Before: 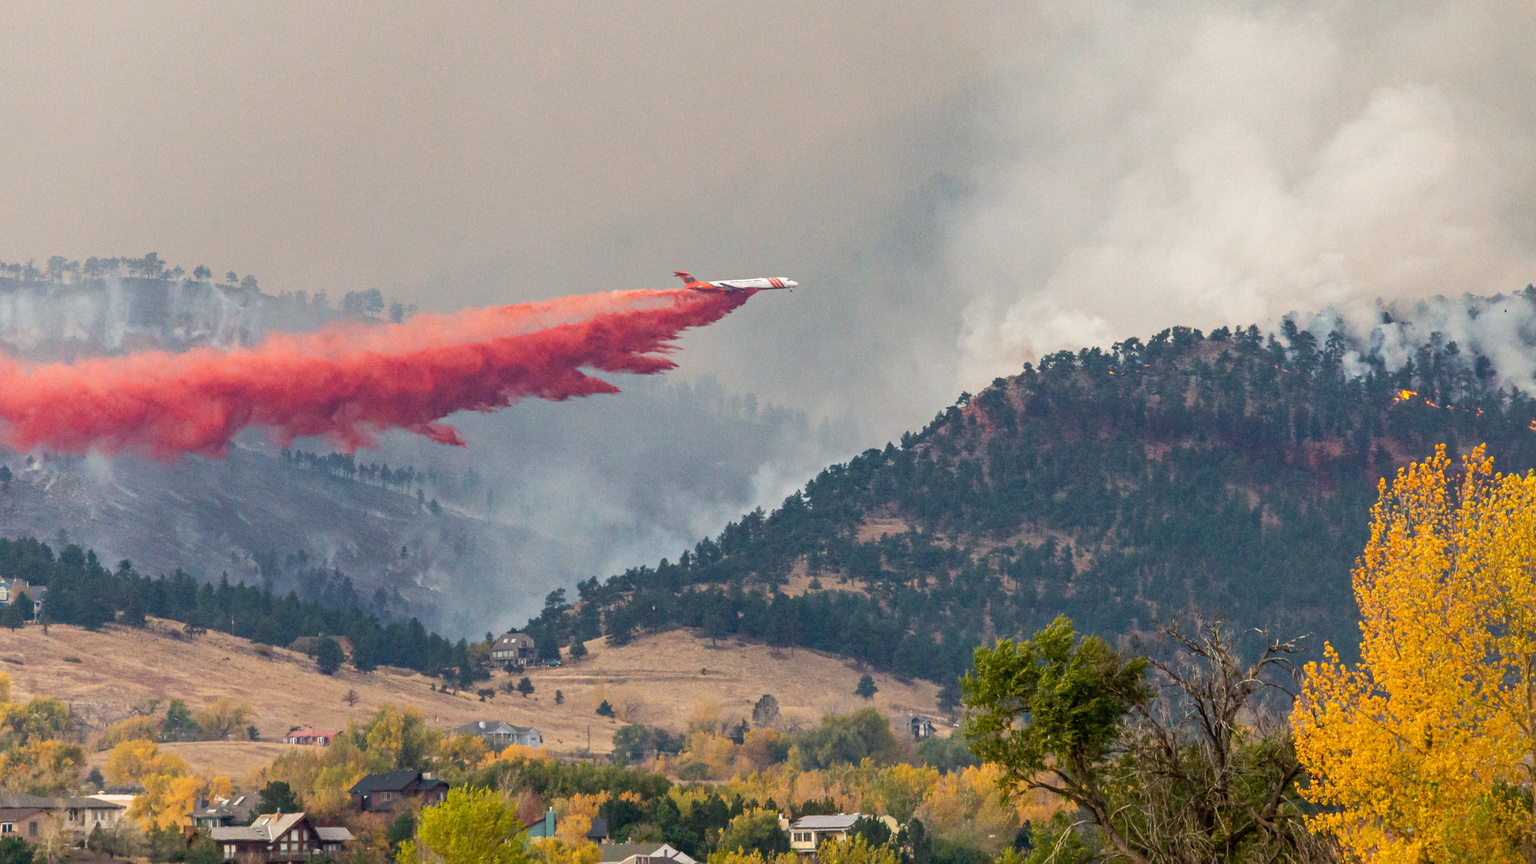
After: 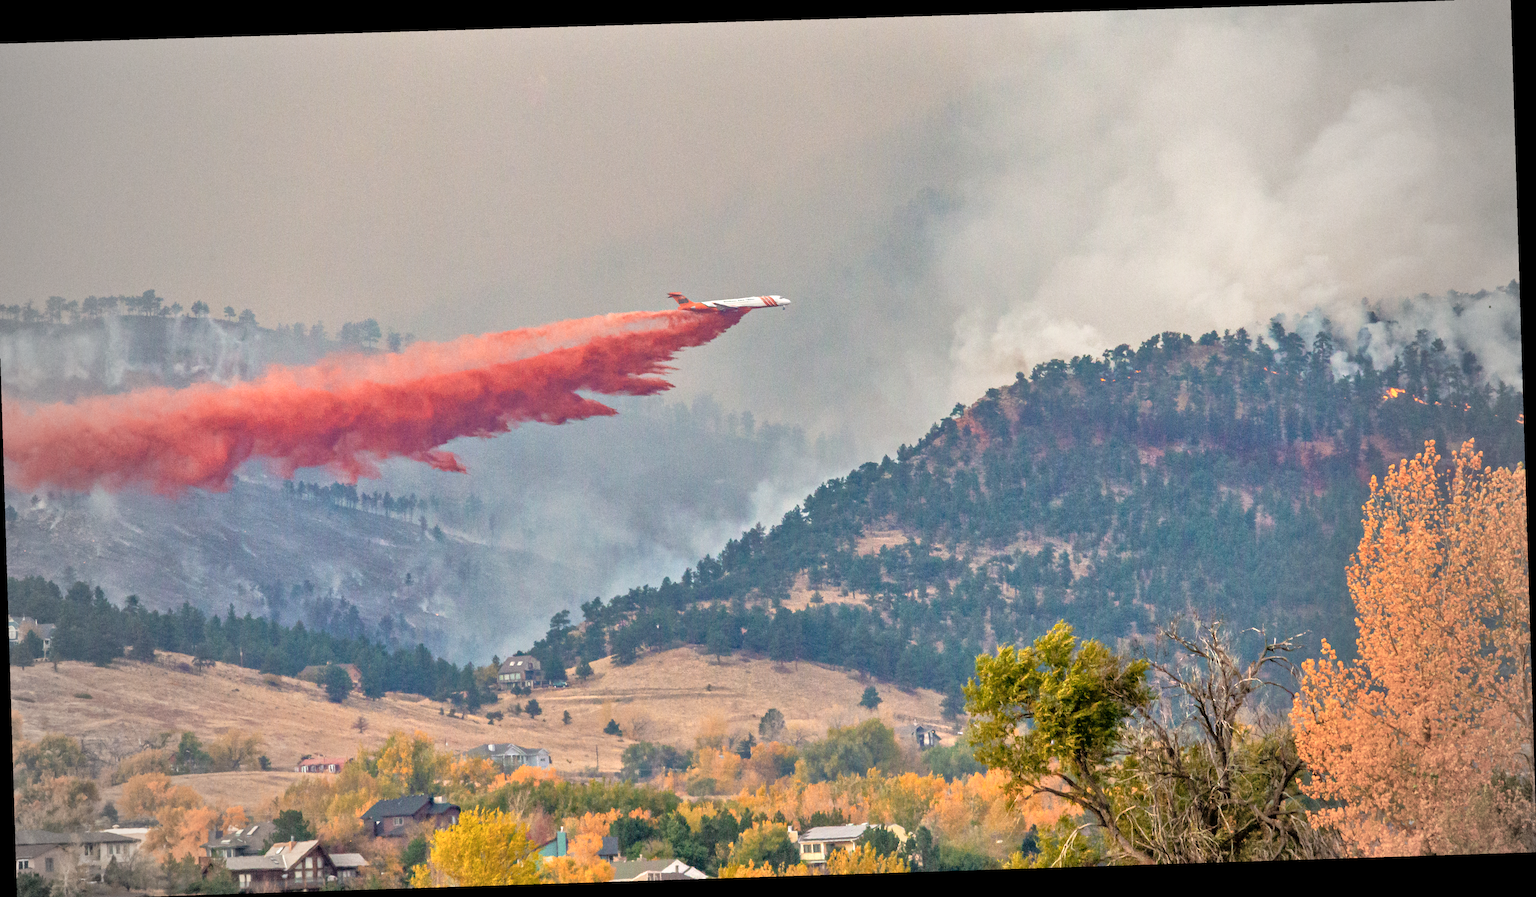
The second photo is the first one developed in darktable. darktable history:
vignetting: fall-off start 67.15%, brightness -0.442, saturation -0.691, width/height ratio 1.011, unbound false
tone equalizer: -7 EV 0.15 EV, -6 EV 0.6 EV, -5 EV 1.15 EV, -4 EV 1.33 EV, -3 EV 1.15 EV, -2 EV 0.6 EV, -1 EV 0.15 EV, mask exposure compensation -0.5 EV
crop and rotate: left 0.614%, top 0.179%, bottom 0.309%
local contrast: mode bilateral grid, contrast 15, coarseness 36, detail 105%, midtone range 0.2
color zones: curves: ch1 [(0, 0.455) (0.063, 0.455) (0.286, 0.495) (0.429, 0.5) (0.571, 0.5) (0.714, 0.5) (0.857, 0.5) (1, 0.455)]; ch2 [(0, 0.532) (0.063, 0.521) (0.233, 0.447) (0.429, 0.489) (0.571, 0.5) (0.714, 0.5) (0.857, 0.5) (1, 0.532)]
rotate and perspective: rotation -1.77°, lens shift (horizontal) 0.004, automatic cropping off
